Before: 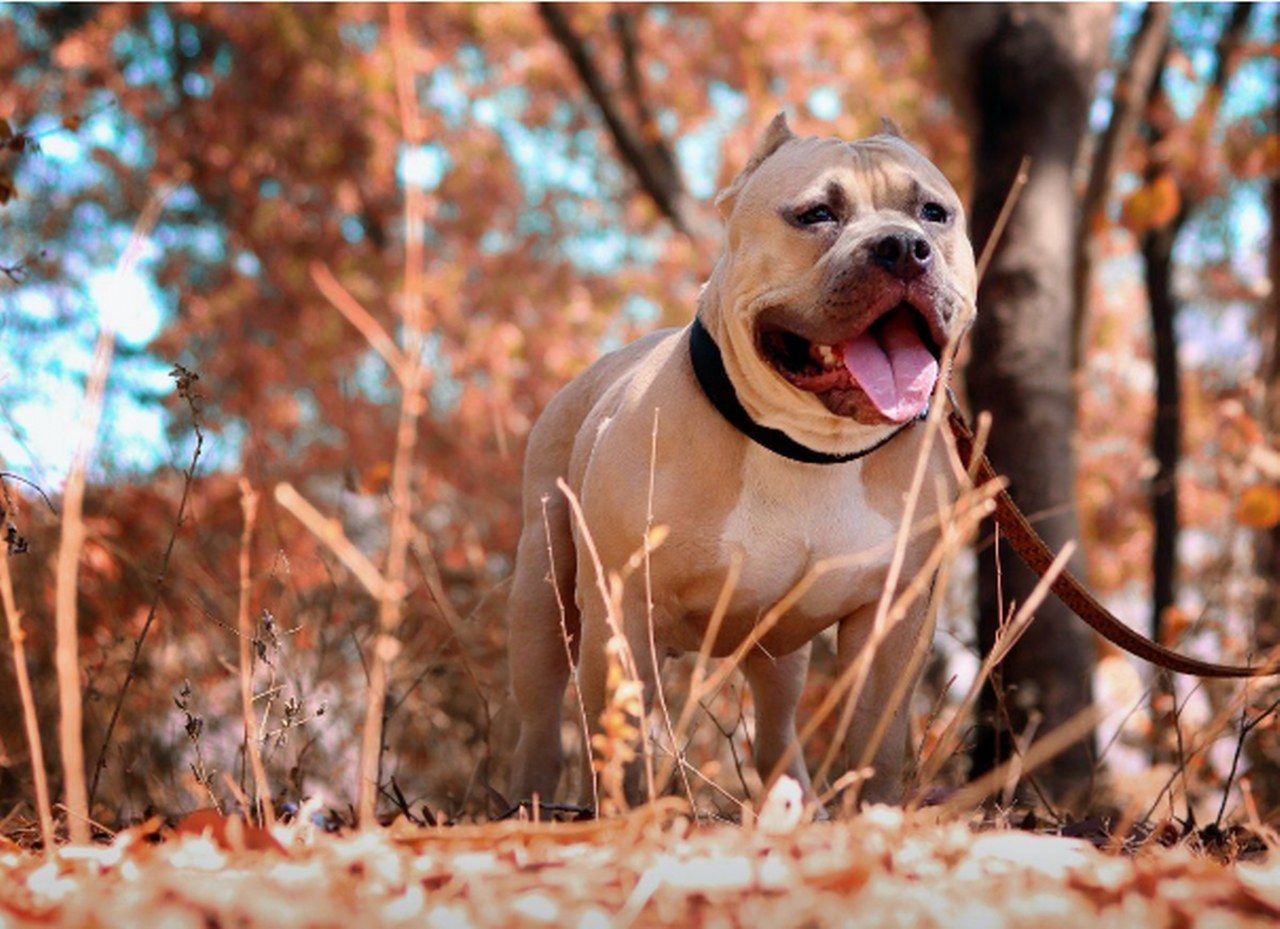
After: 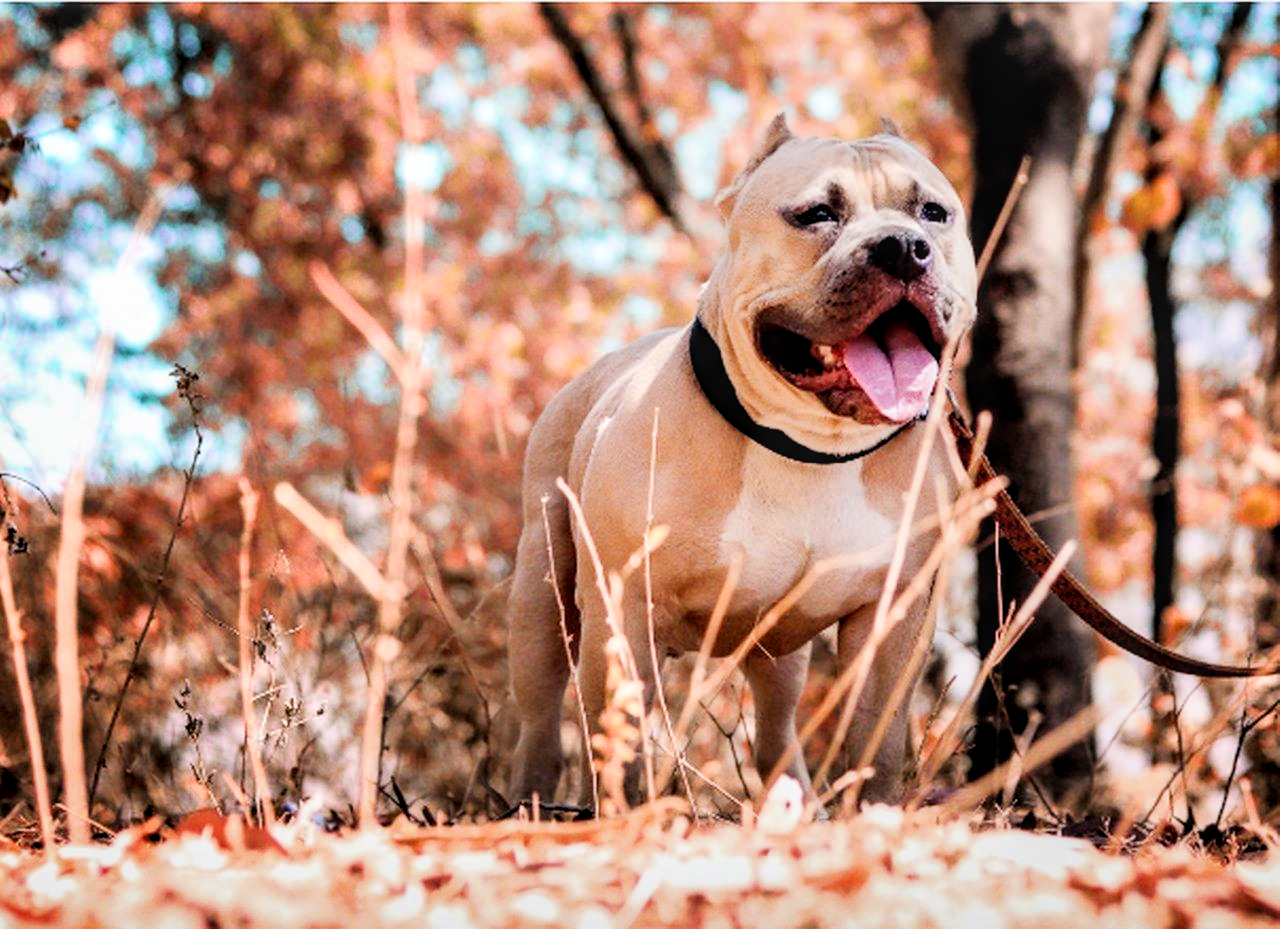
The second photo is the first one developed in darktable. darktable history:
filmic rgb: black relative exposure -5 EV, hardness 2.88, contrast 1.3, highlights saturation mix -30%
local contrast: detail 130%
exposure: exposure 0.785 EV, compensate highlight preservation false
